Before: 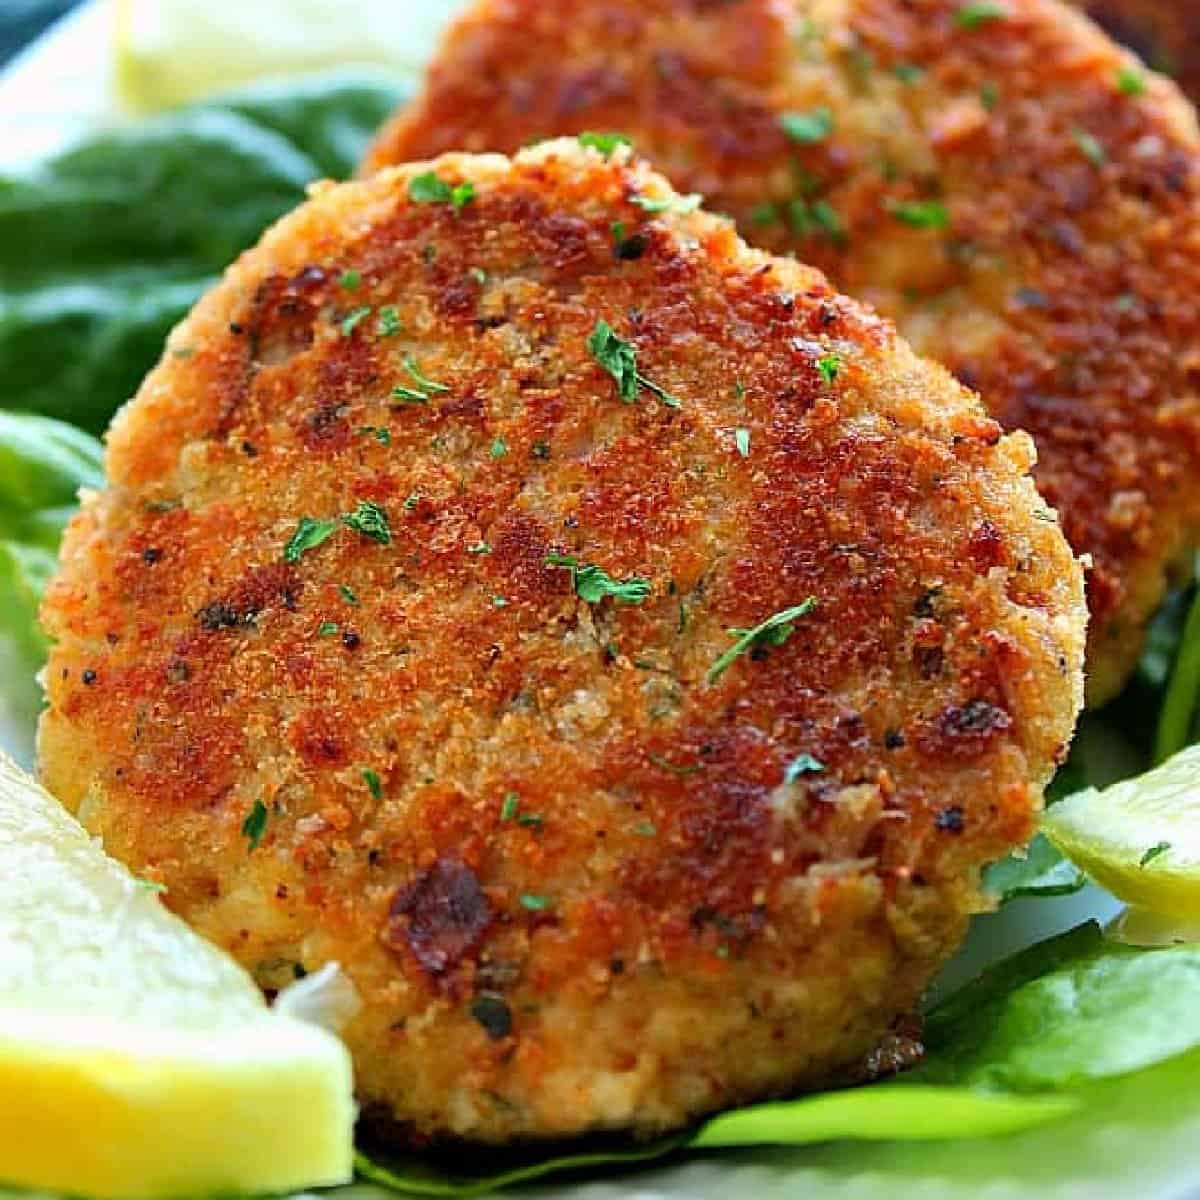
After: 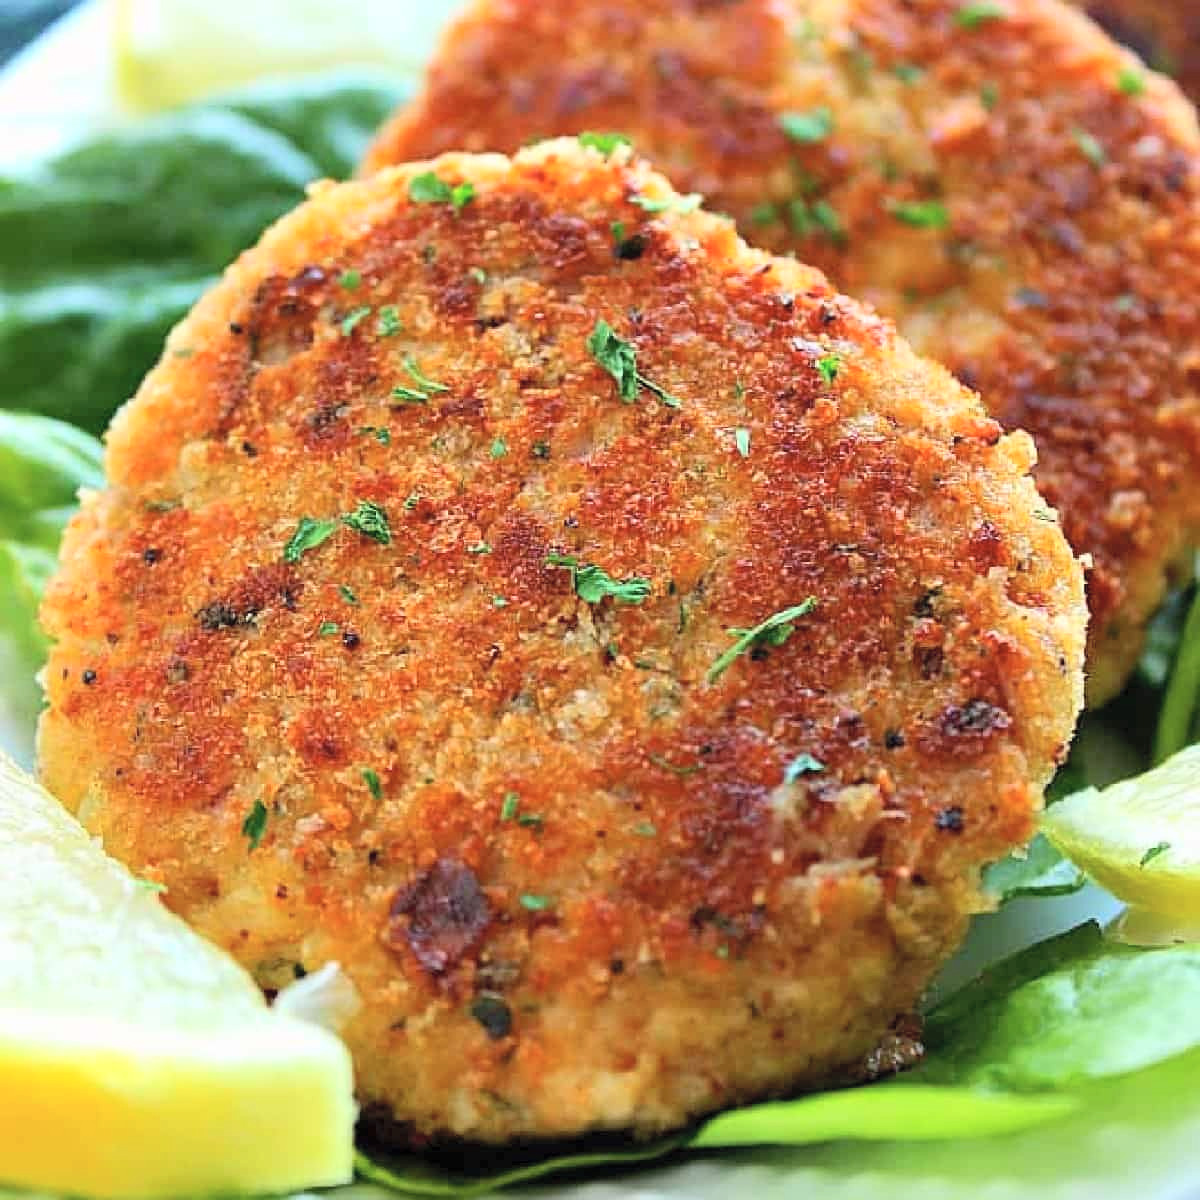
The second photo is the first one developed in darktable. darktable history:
contrast brightness saturation: contrast 0.138, brightness 0.226
